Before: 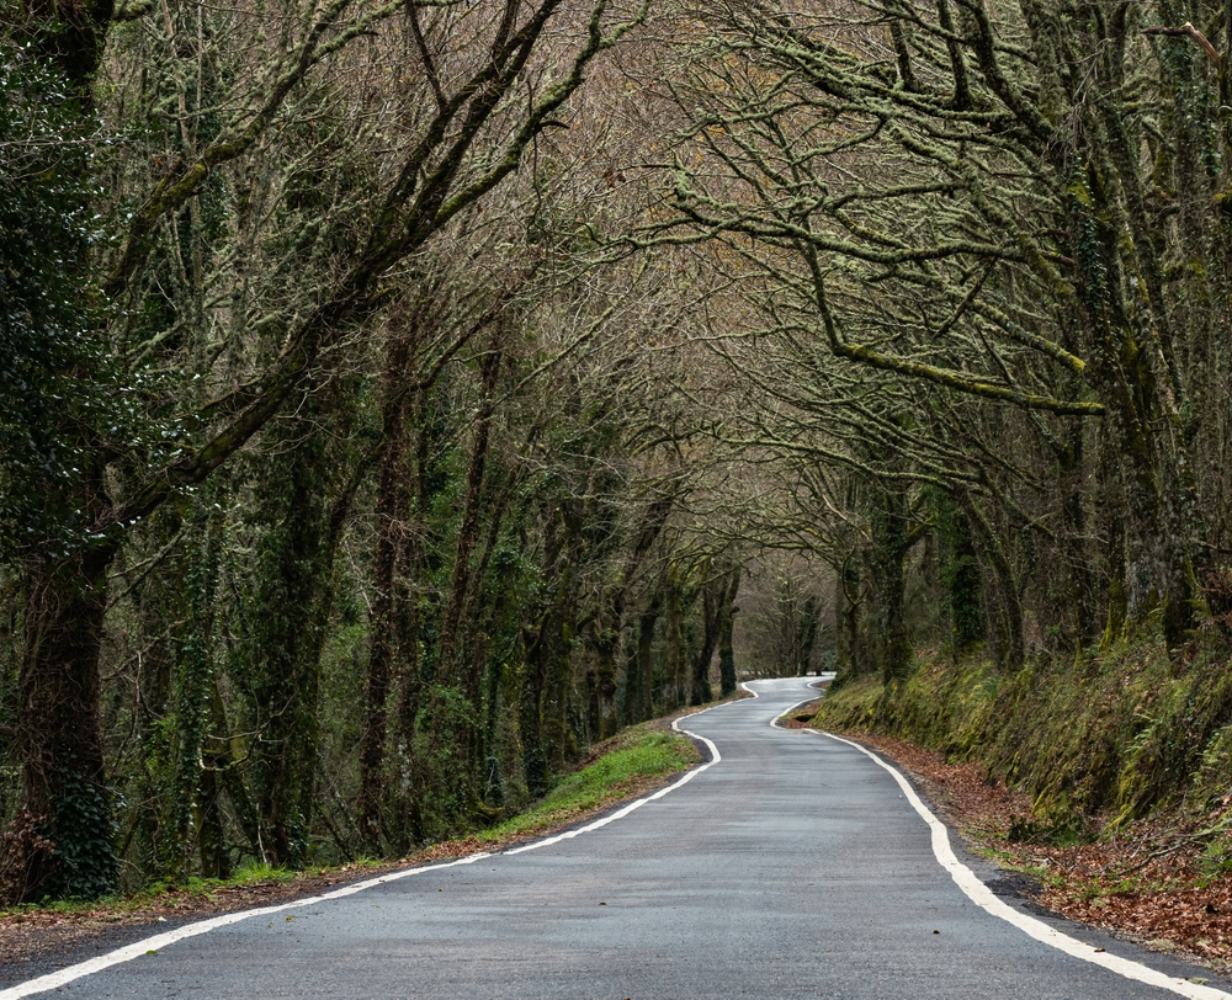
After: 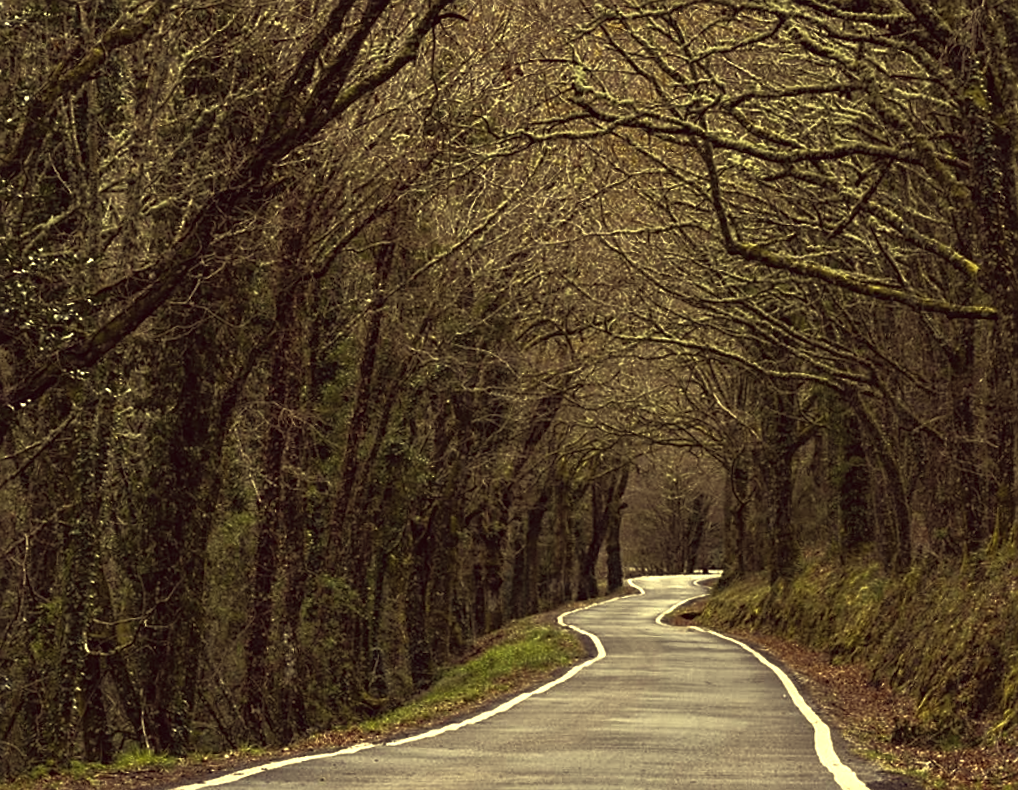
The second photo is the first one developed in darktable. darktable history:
color correction: highlights a* -0.482, highlights b* 40, shadows a* 9.8, shadows b* -0.161
crop and rotate: angle -3.27°, left 5.211%, top 5.211%, right 4.607%, bottom 4.607%
exposure: black level correction 0, exposure 0.6 EV, compensate exposure bias true, compensate highlight preservation false
rgb curve: curves: ch0 [(0, 0) (0.415, 0.237) (1, 1)]
rotate and perspective: rotation -2°, crop left 0.022, crop right 0.978, crop top 0.049, crop bottom 0.951
sharpen: on, module defaults
contrast brightness saturation: contrast -0.05, saturation -0.41
white balance: emerald 1
